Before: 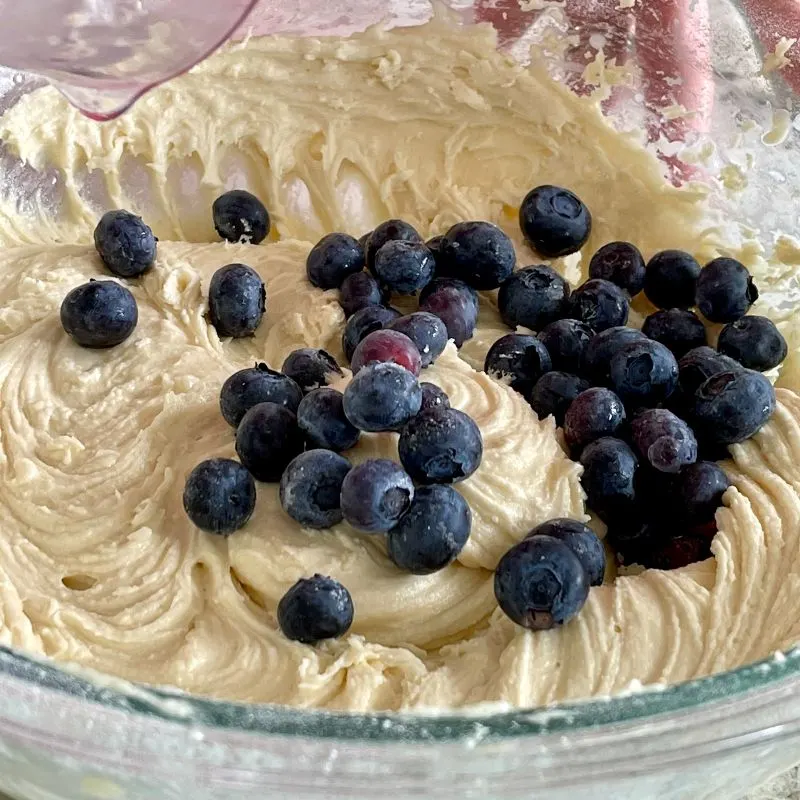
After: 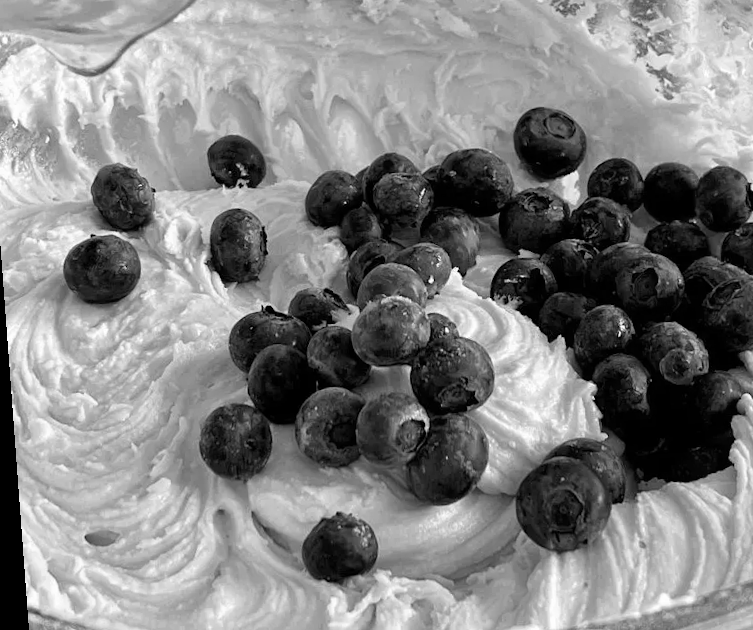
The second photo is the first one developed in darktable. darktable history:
crop and rotate: left 2.425%, top 11.305%, right 9.6%, bottom 15.08%
monochrome: on, module defaults
rotate and perspective: rotation -4.25°, automatic cropping off
